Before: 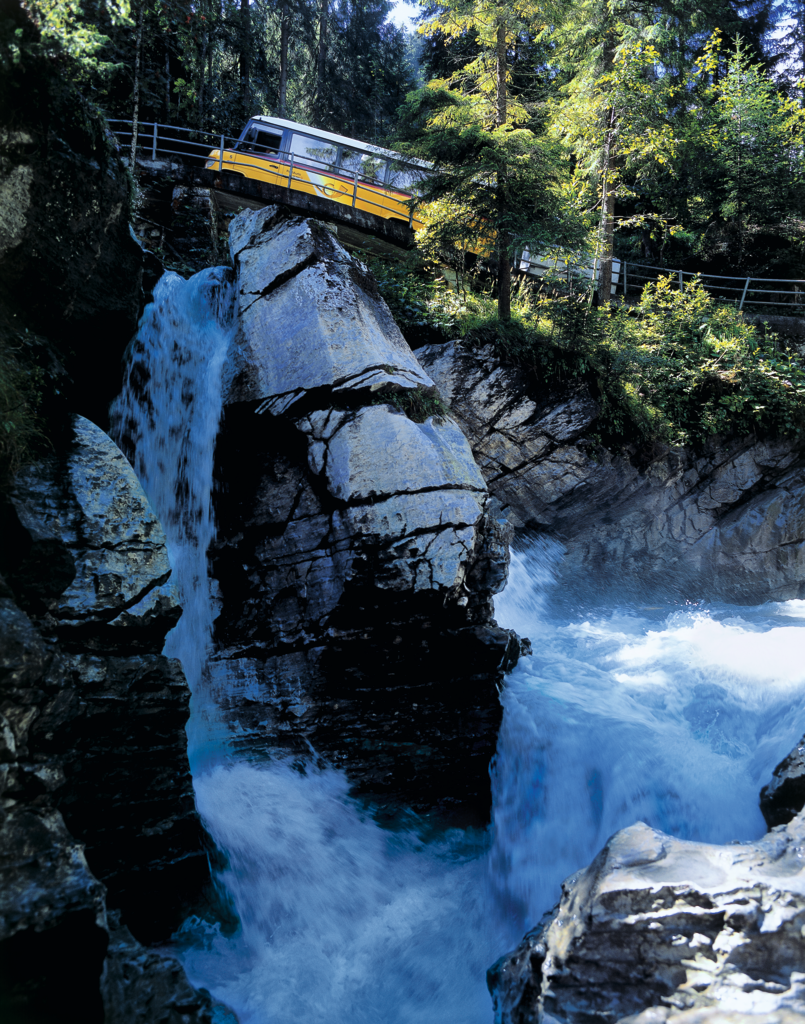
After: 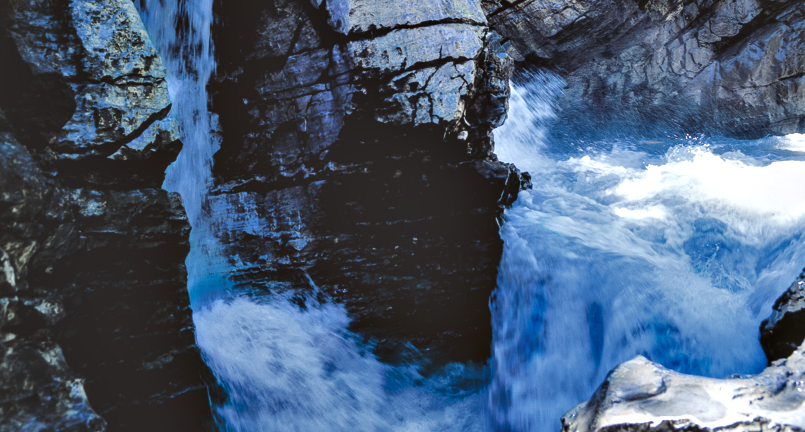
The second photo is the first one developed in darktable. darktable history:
tone curve: curves: ch0 [(0, 0.012) (0.036, 0.035) (0.274, 0.288) (0.504, 0.536) (0.844, 0.84) (1, 0.983)]; ch1 [(0, 0) (0.389, 0.403) (0.462, 0.486) (0.499, 0.498) (0.511, 0.502) (0.536, 0.547) (0.579, 0.578) (0.626, 0.645) (0.749, 0.781) (1, 1)]; ch2 [(0, 0) (0.457, 0.486) (0.5, 0.5) (0.557, 0.561) (0.614, 0.622) (0.704, 0.732) (1, 1)], preserve colors none
local contrast: detail 130%
color balance rgb: power › chroma 0.314%, power › hue 21.94°, perceptual saturation grading › global saturation 0.971%, perceptual saturation grading › highlights -17.244%, perceptual saturation grading › mid-tones 32.895%, perceptual saturation grading › shadows 50.264%
crop: top 45.576%, bottom 12.14%
exposure: black level correction -0.025, exposure -0.118 EV, compensate highlight preservation false
contrast equalizer: y [[0.6 ×6], [0.55 ×6], [0 ×6], [0 ×6], [0 ×6]]
